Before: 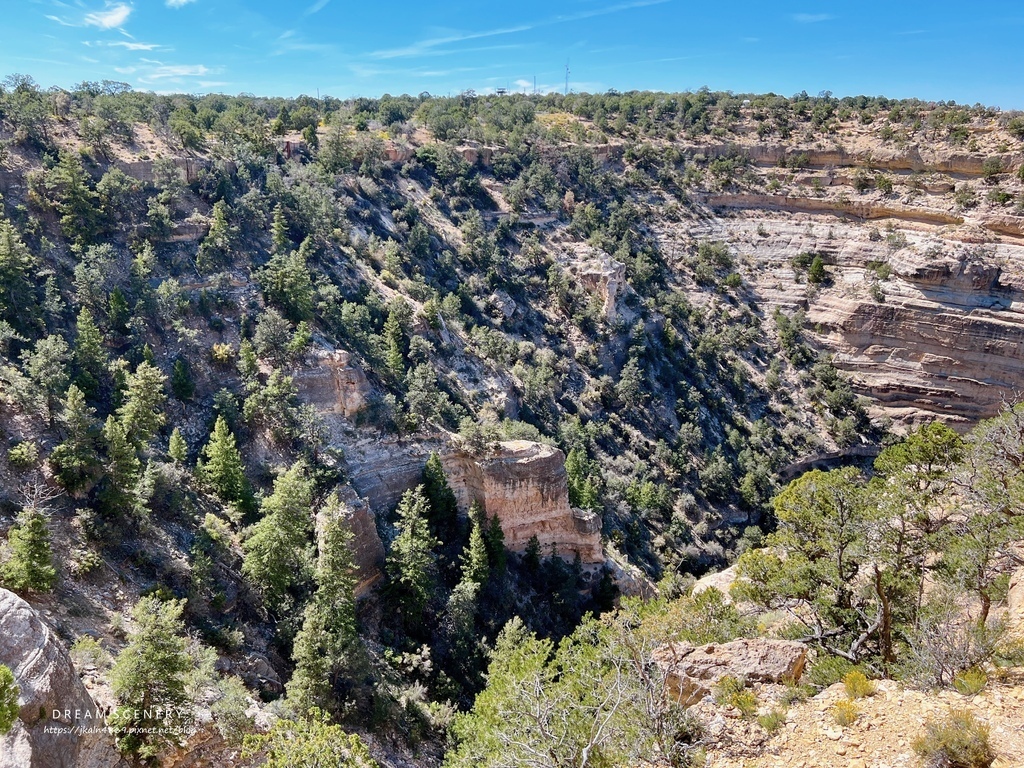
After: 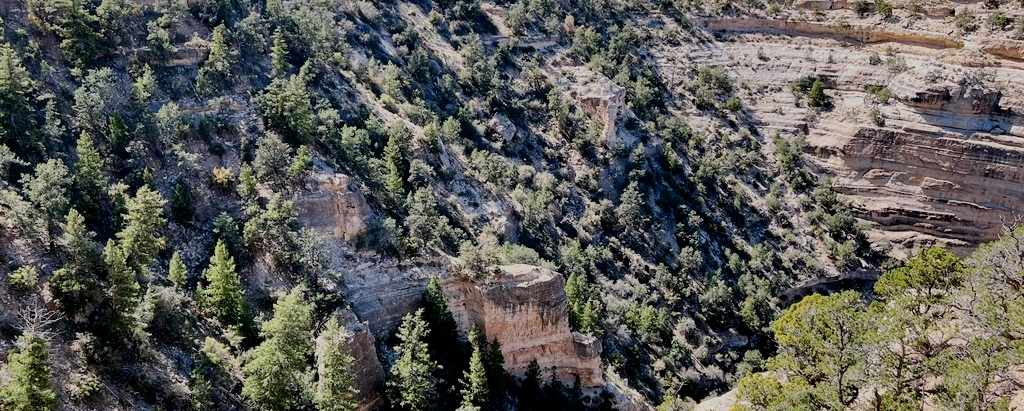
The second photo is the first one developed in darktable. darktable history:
crop and rotate: top 23.043%, bottom 23.437%
filmic rgb: black relative exposure -7.65 EV, white relative exposure 4.56 EV, hardness 3.61, contrast 1.05
